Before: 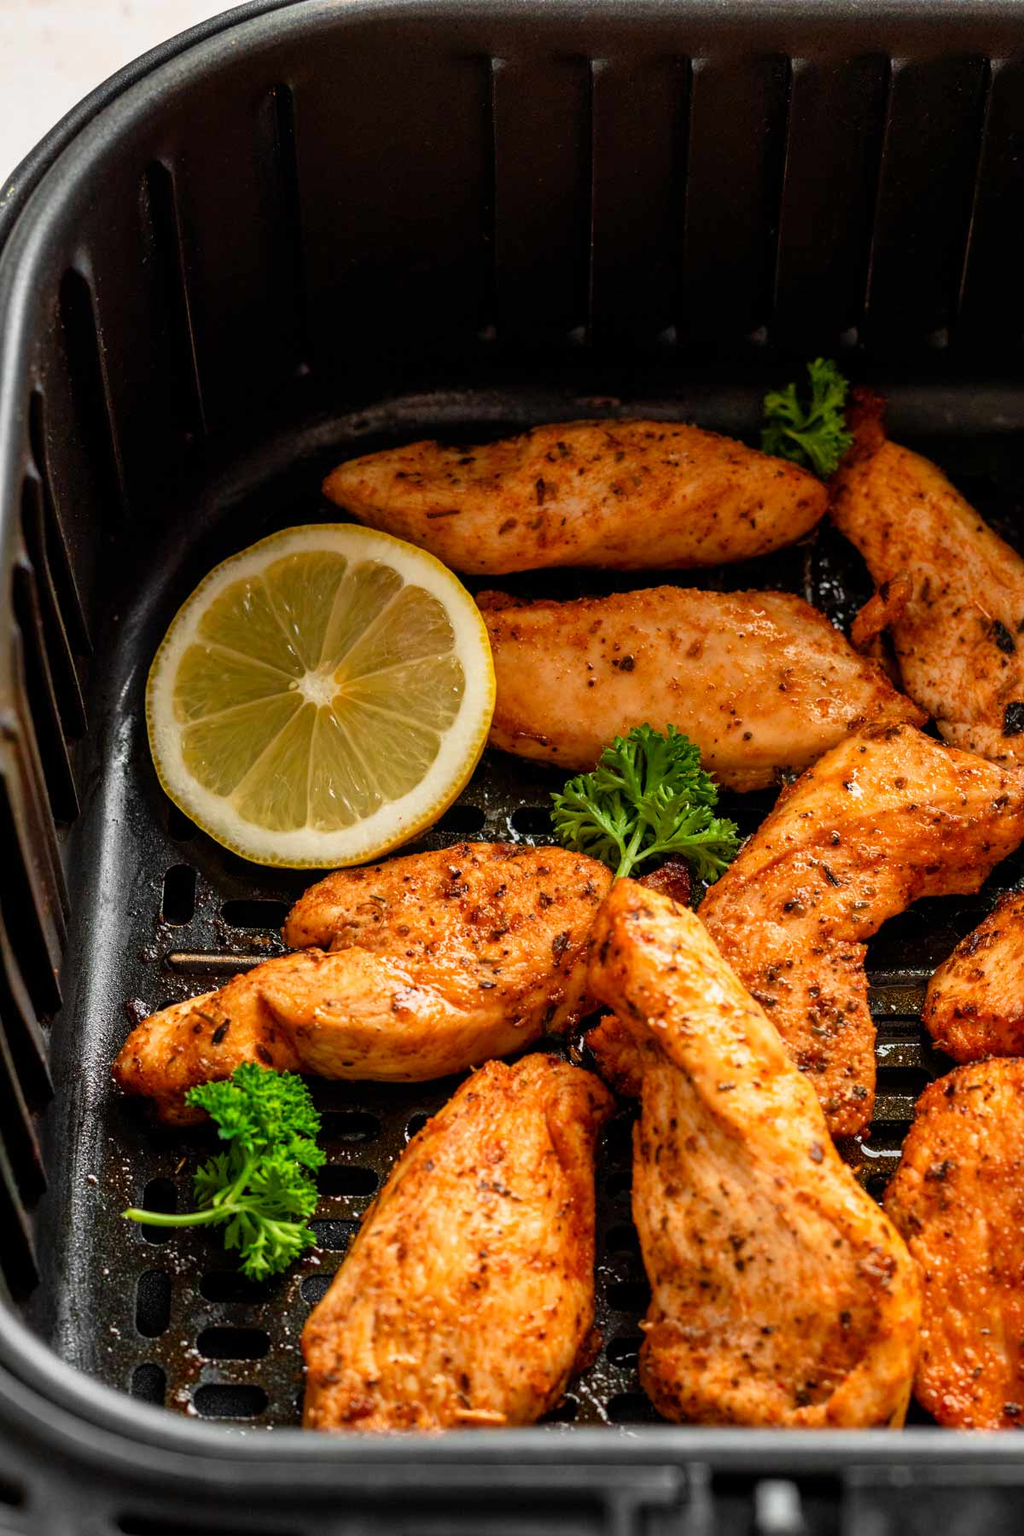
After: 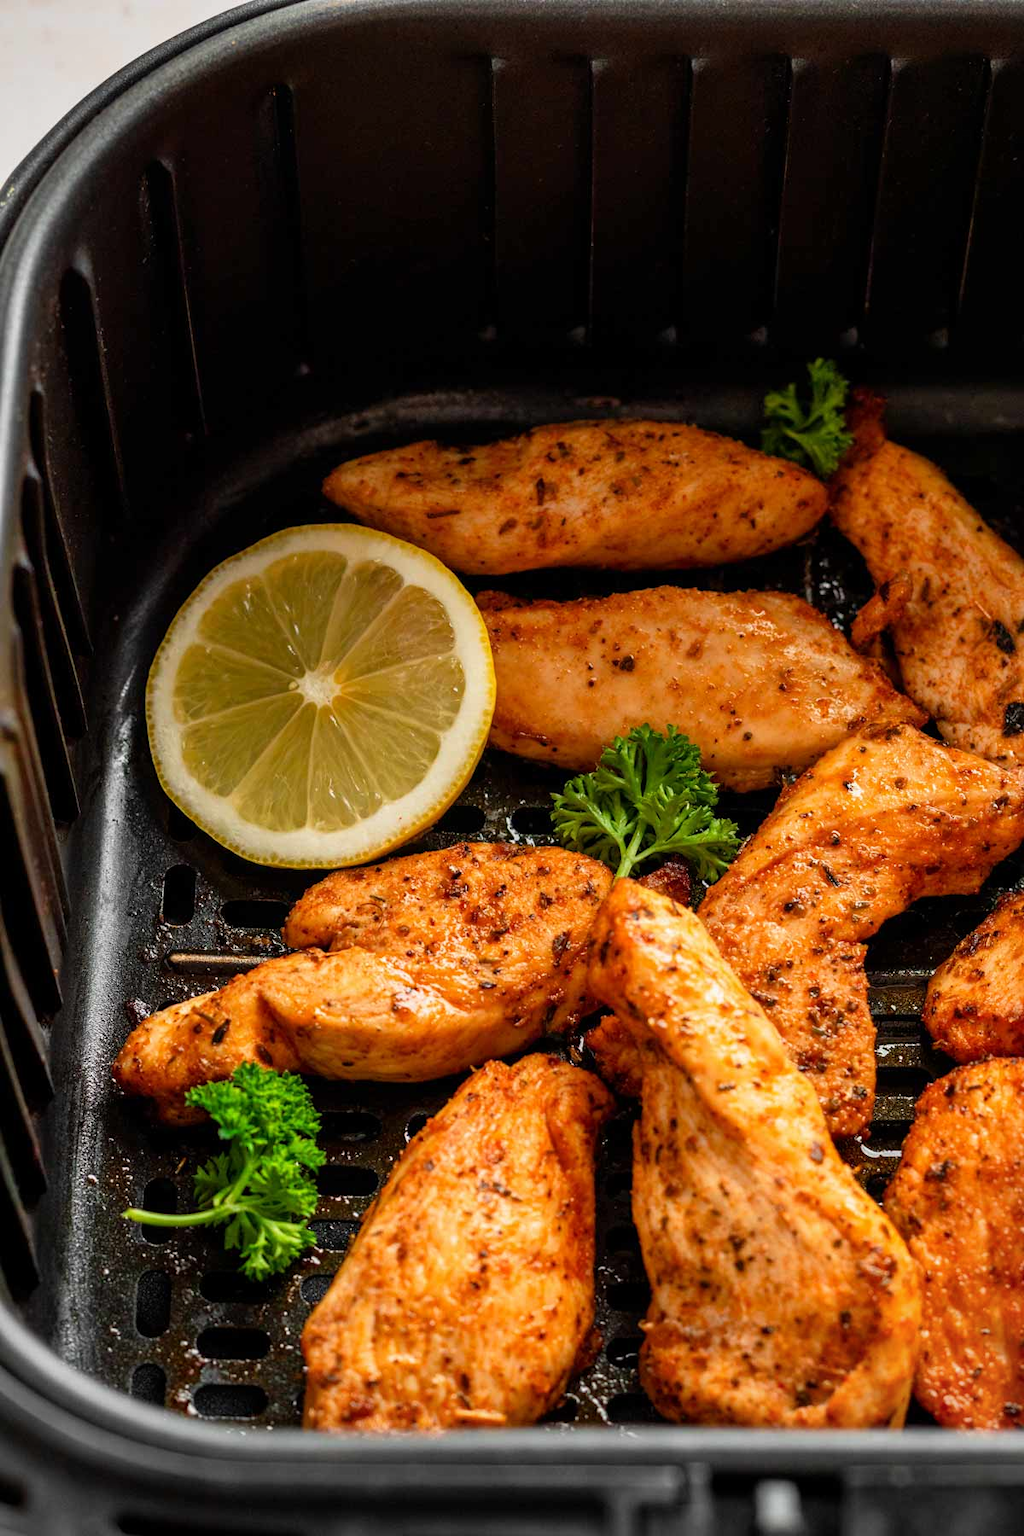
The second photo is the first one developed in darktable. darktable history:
vignetting: brightness -0.302, saturation -0.065
